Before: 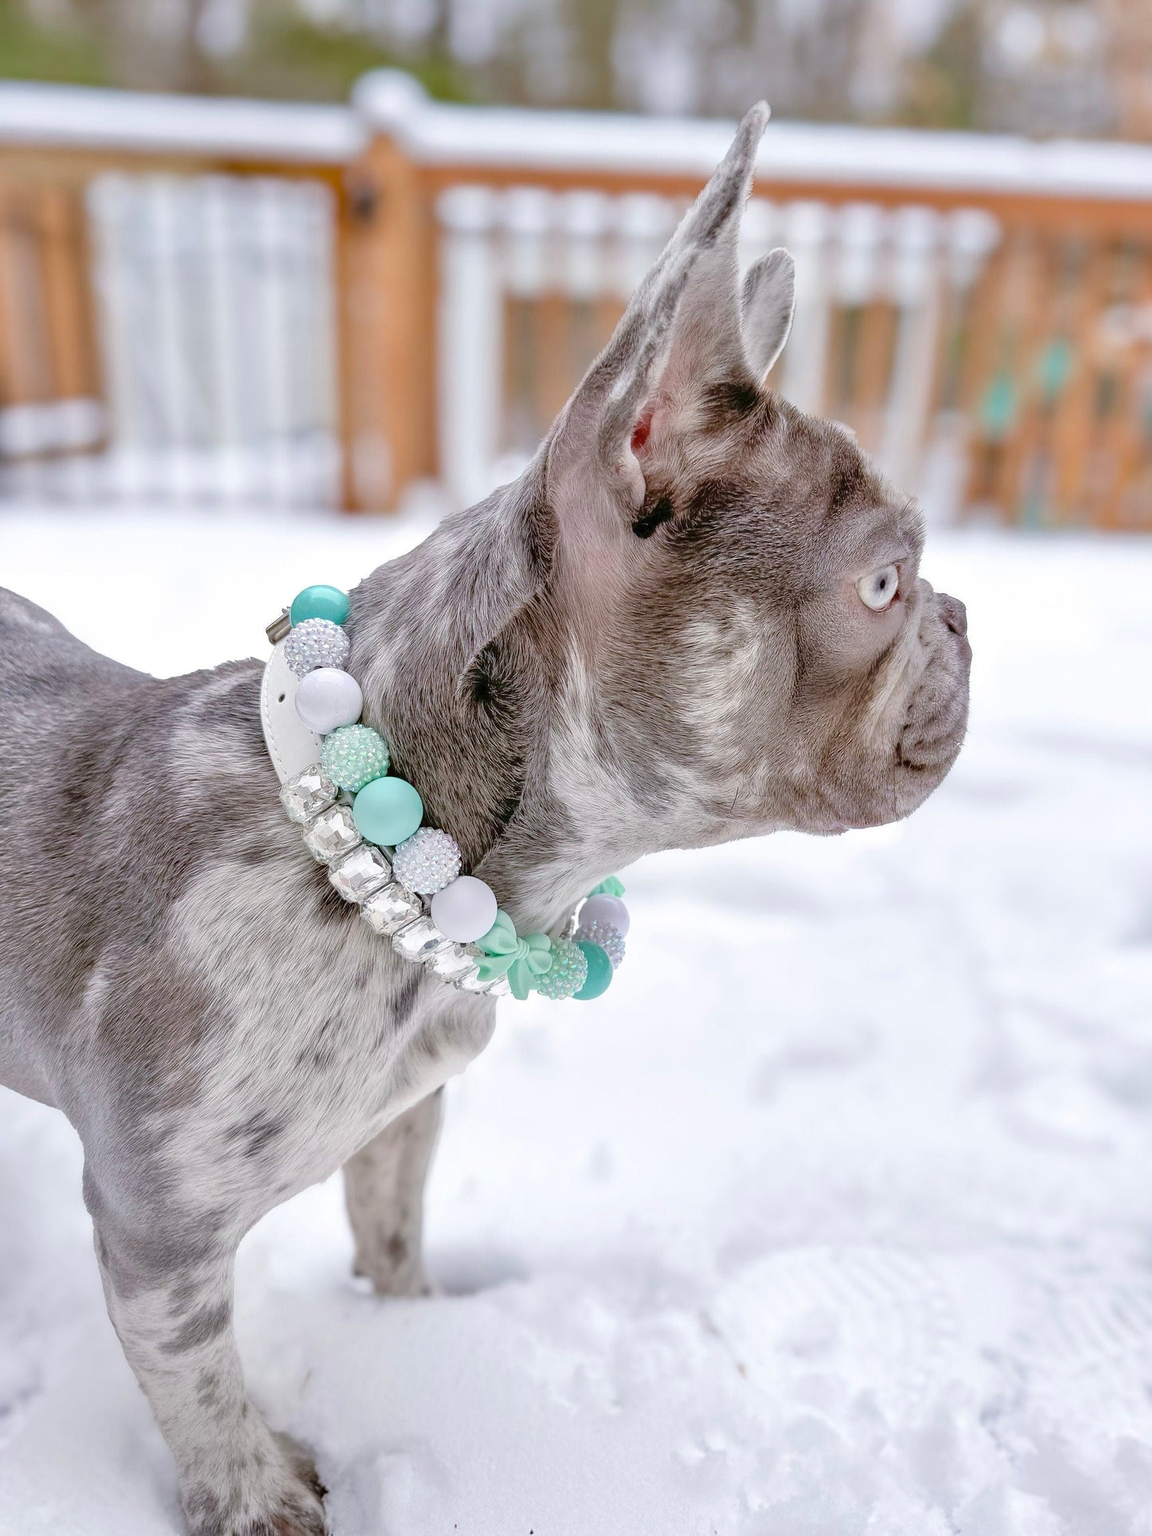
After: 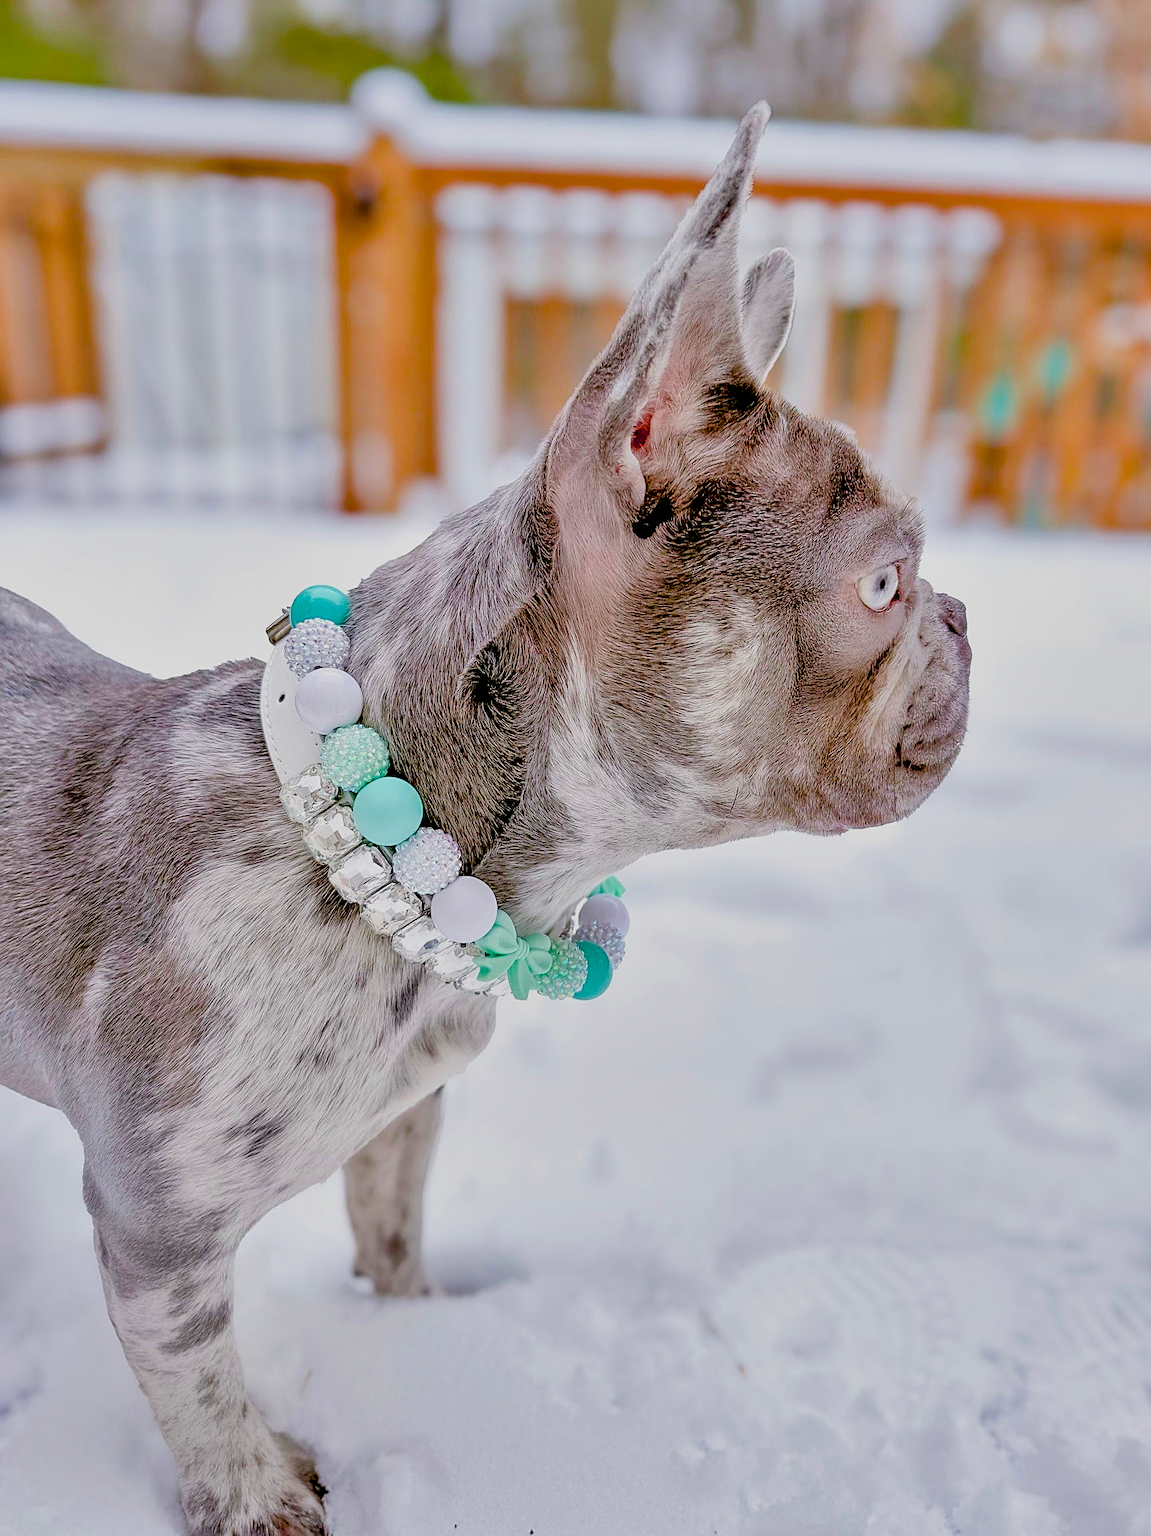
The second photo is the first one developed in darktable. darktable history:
color balance rgb: linear chroma grading › global chroma 15%, perceptual saturation grading › global saturation 30%
filmic rgb: black relative exposure -7.65 EV, white relative exposure 4.56 EV, hardness 3.61
shadows and highlights: white point adjustment 1, soften with gaussian
exposure: black level correction 0.025, exposure 0.182 EV, compensate highlight preservation false
sharpen: on, module defaults
